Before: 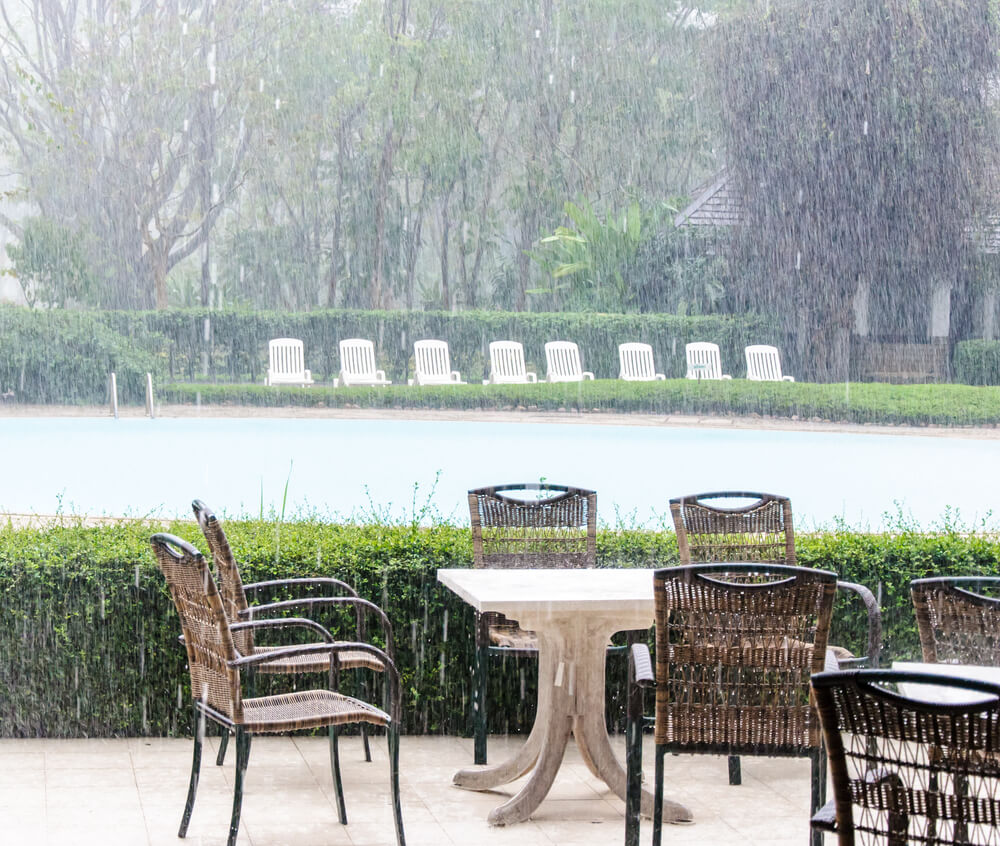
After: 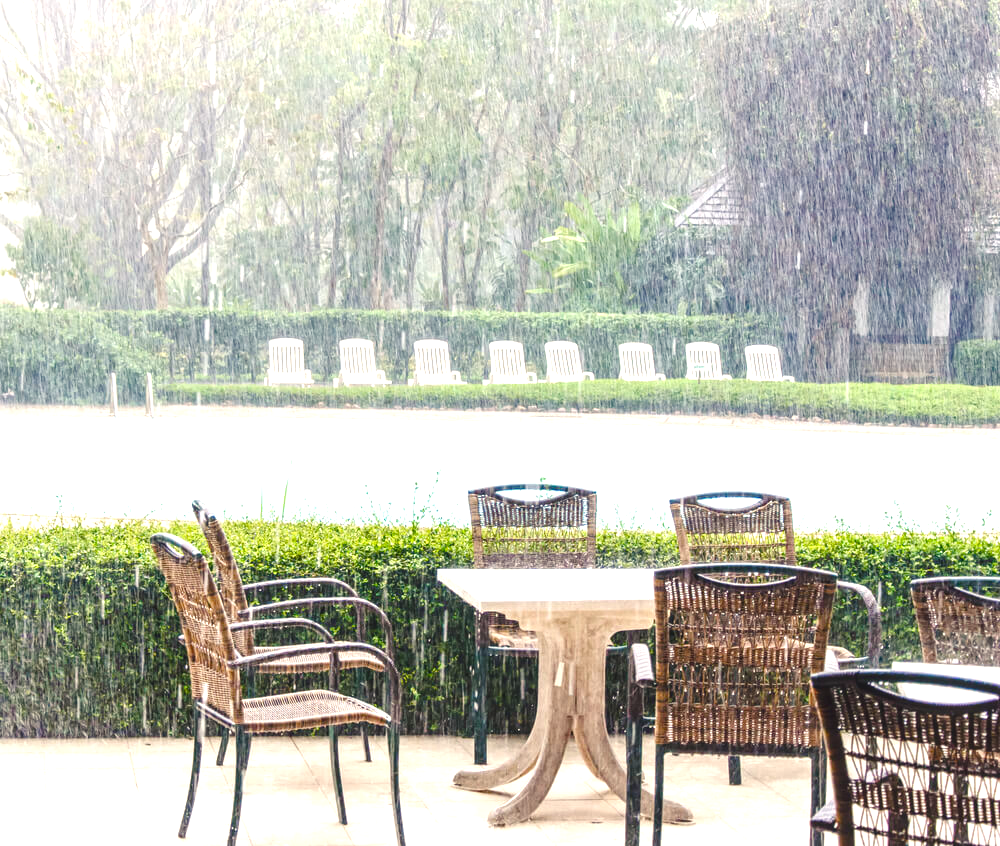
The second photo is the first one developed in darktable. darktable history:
color balance rgb: shadows lift › chroma 3%, shadows lift › hue 280.8°, power › hue 330°, highlights gain › chroma 3%, highlights gain › hue 75.6°, global offset › luminance 0.7%, perceptual saturation grading › global saturation 20%, perceptual saturation grading › highlights -25%, perceptual saturation grading › shadows 50%, global vibrance 20.33%
exposure: black level correction 0, exposure 0.6 EV, compensate exposure bias true, compensate highlight preservation false
local contrast: on, module defaults
